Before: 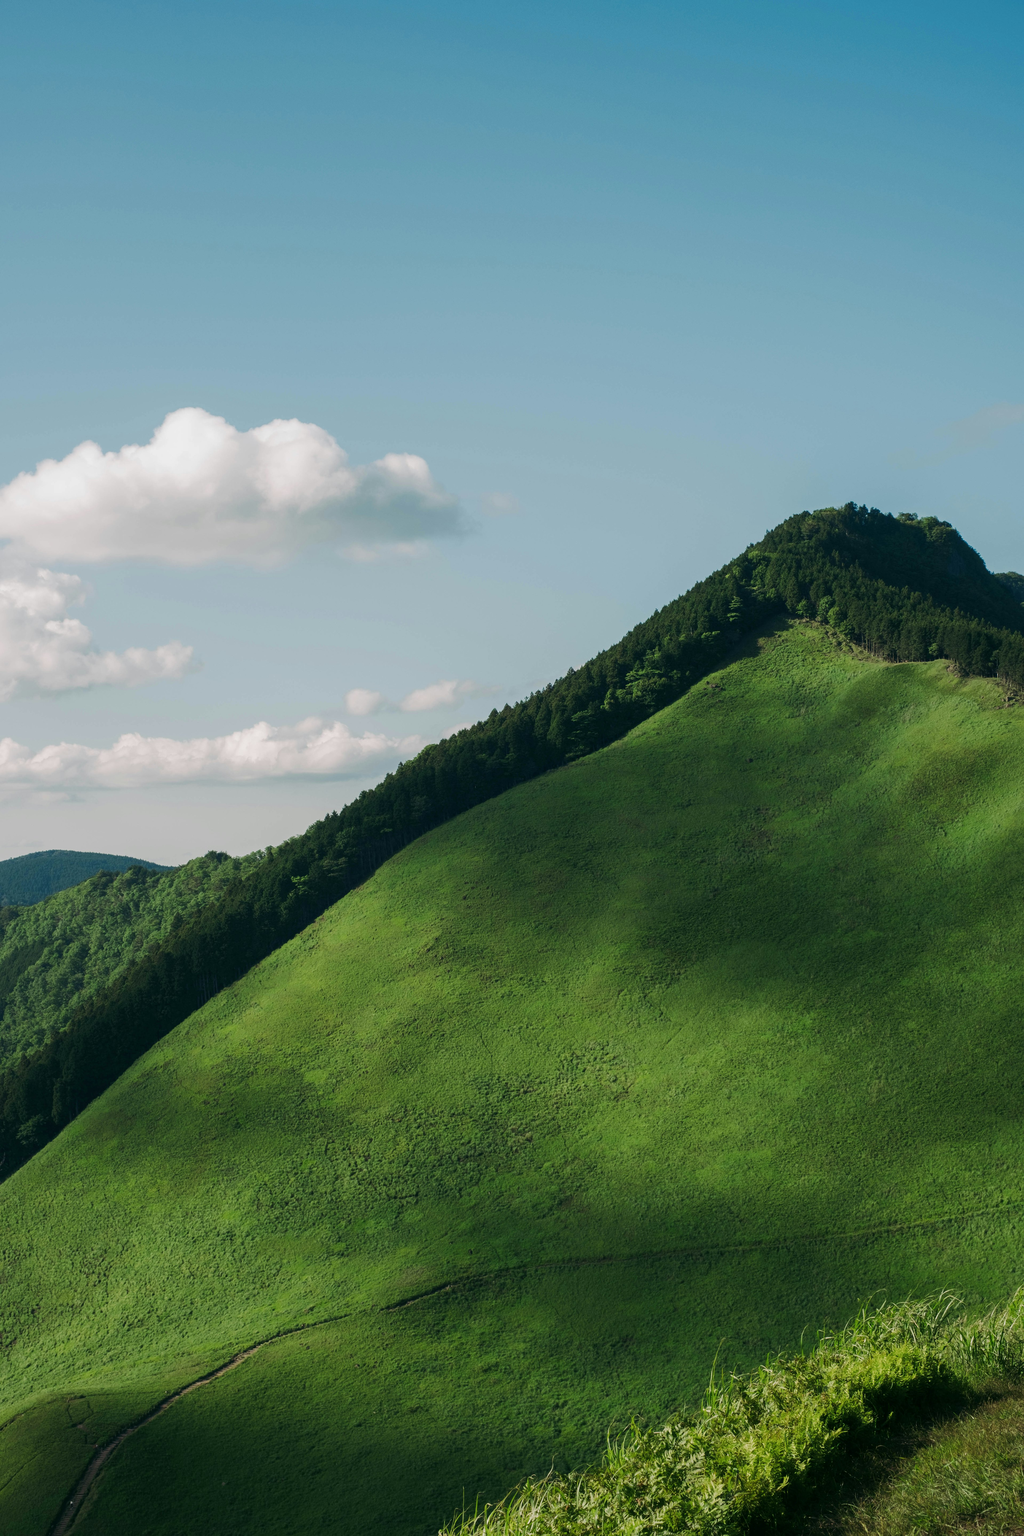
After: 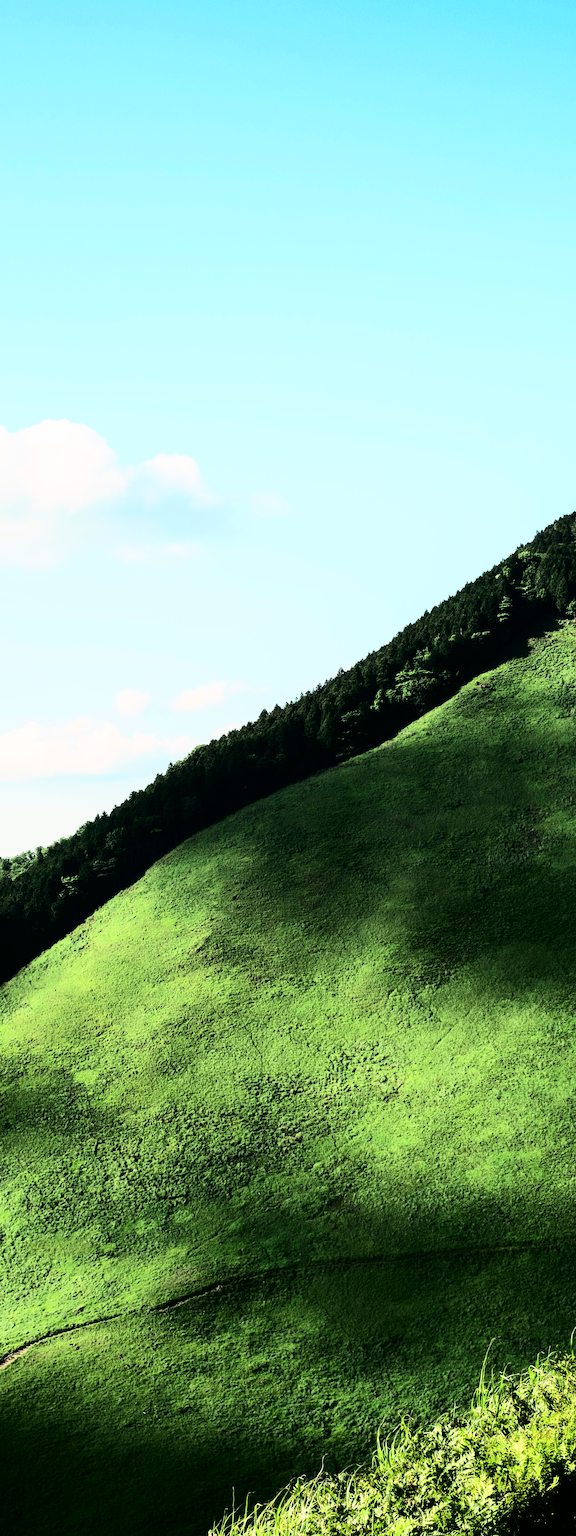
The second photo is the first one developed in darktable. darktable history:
contrast brightness saturation: contrast 0.22
rgb curve: curves: ch0 [(0, 0) (0.21, 0.15) (0.24, 0.21) (0.5, 0.75) (0.75, 0.96) (0.89, 0.99) (1, 1)]; ch1 [(0, 0.02) (0.21, 0.13) (0.25, 0.2) (0.5, 0.67) (0.75, 0.9) (0.89, 0.97) (1, 1)]; ch2 [(0, 0.02) (0.21, 0.13) (0.25, 0.2) (0.5, 0.67) (0.75, 0.9) (0.89, 0.97) (1, 1)], compensate middle gray true
crop and rotate: left 22.516%, right 21.234%
levels: mode automatic
